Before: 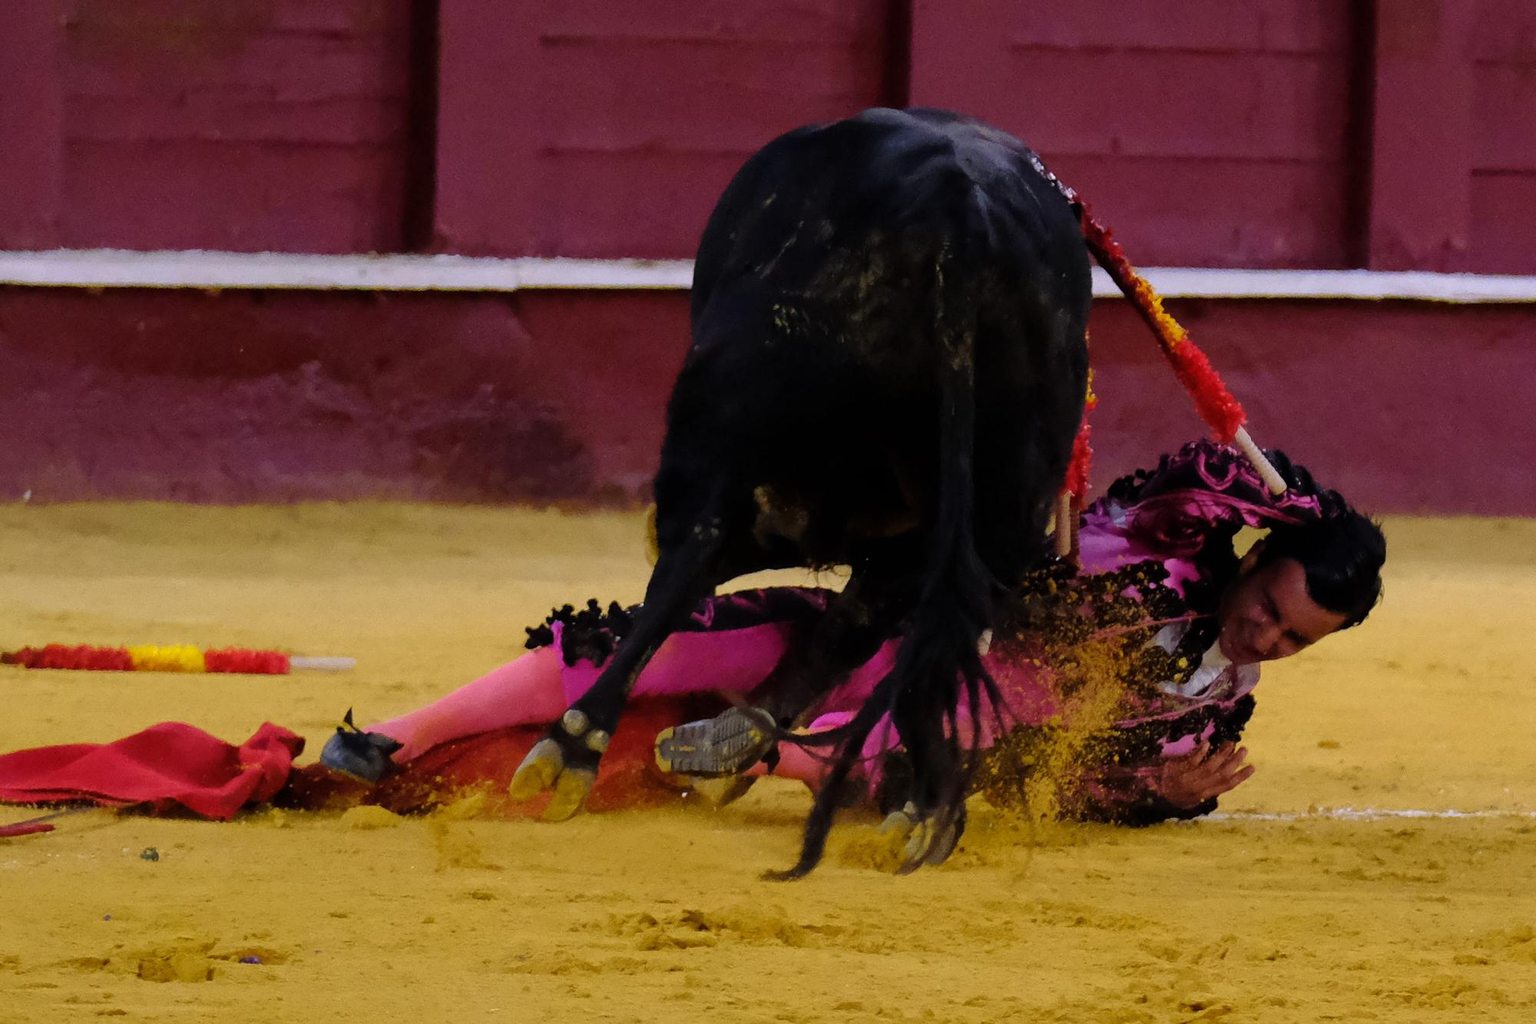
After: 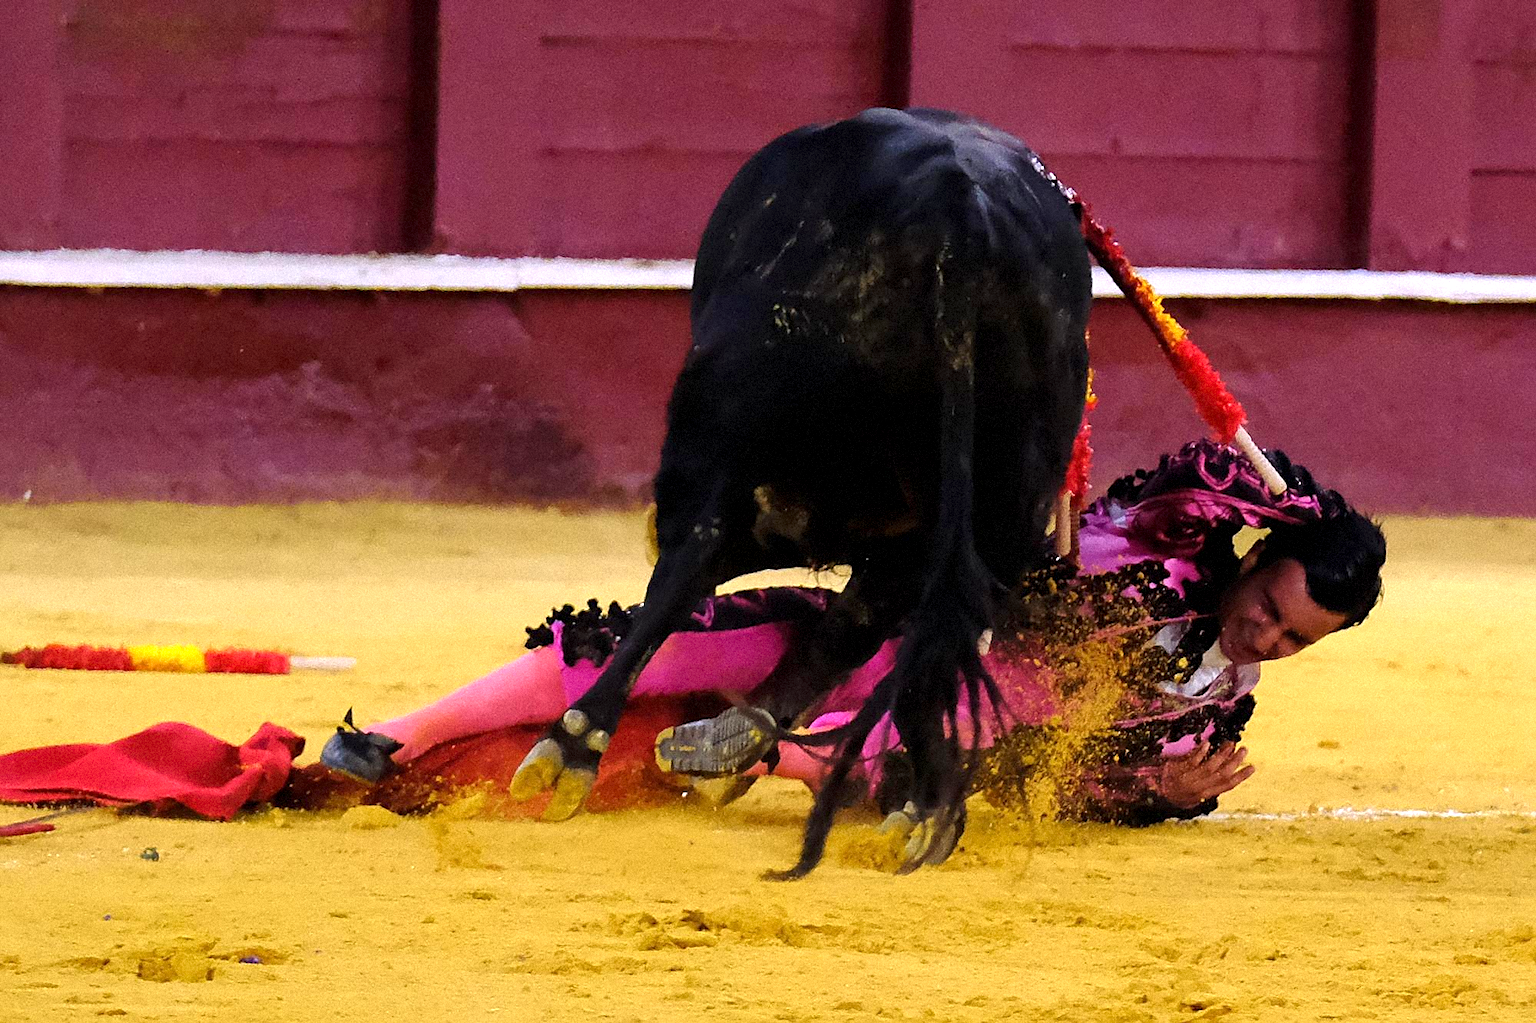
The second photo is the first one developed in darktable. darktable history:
exposure: black level correction 0.001, exposure 0.955 EV, compensate exposure bias true, compensate highlight preservation false
sharpen: on, module defaults
grain: mid-tones bias 0%
tone equalizer: on, module defaults
